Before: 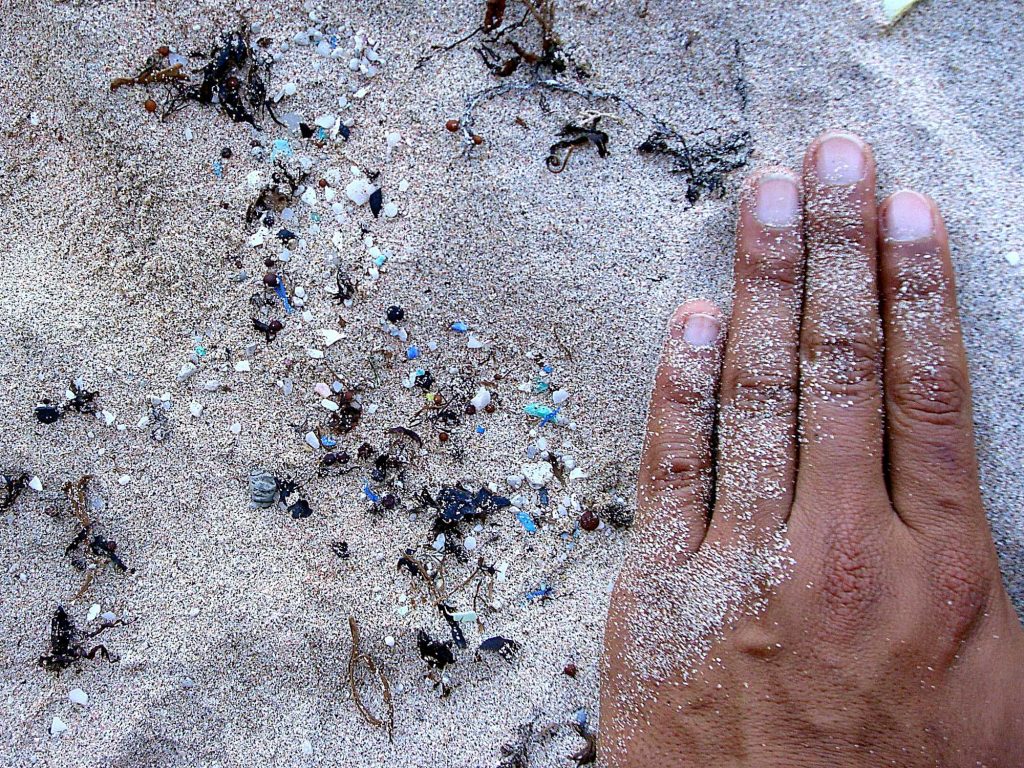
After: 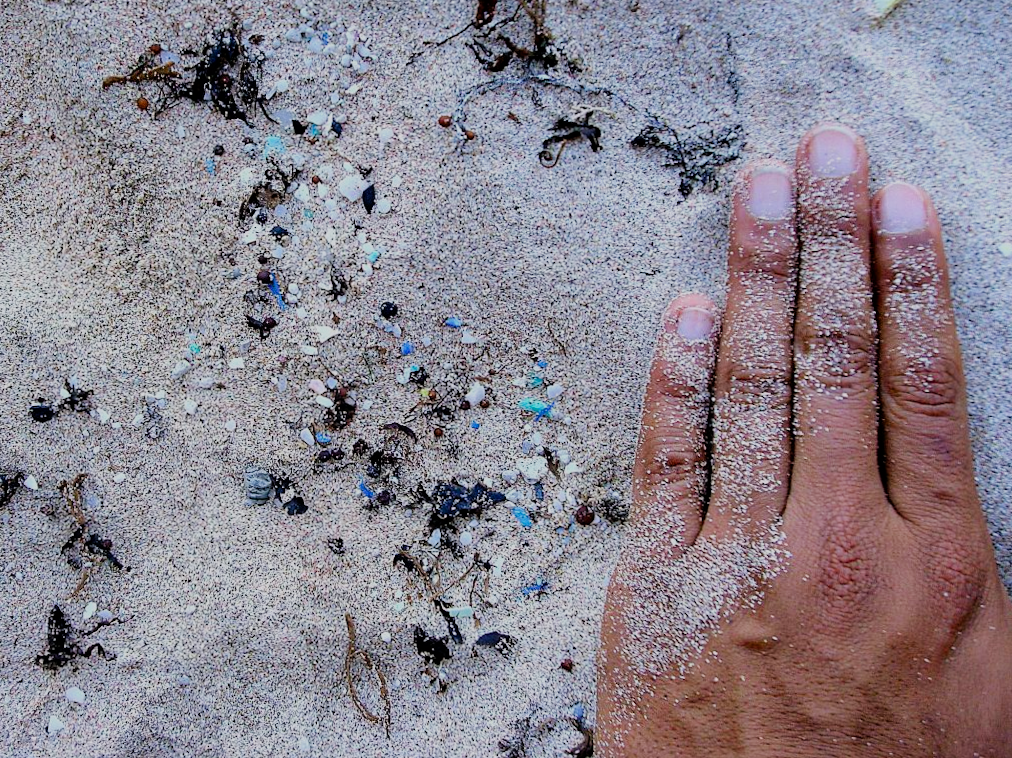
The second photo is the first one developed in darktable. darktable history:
color balance rgb: linear chroma grading › global chroma 6.48%, perceptual saturation grading › global saturation 12.96%, global vibrance 6.02%
filmic rgb: black relative exposure -7.65 EV, white relative exposure 4.56 EV, hardness 3.61
rotate and perspective: rotation -0.45°, automatic cropping original format, crop left 0.008, crop right 0.992, crop top 0.012, crop bottom 0.988
